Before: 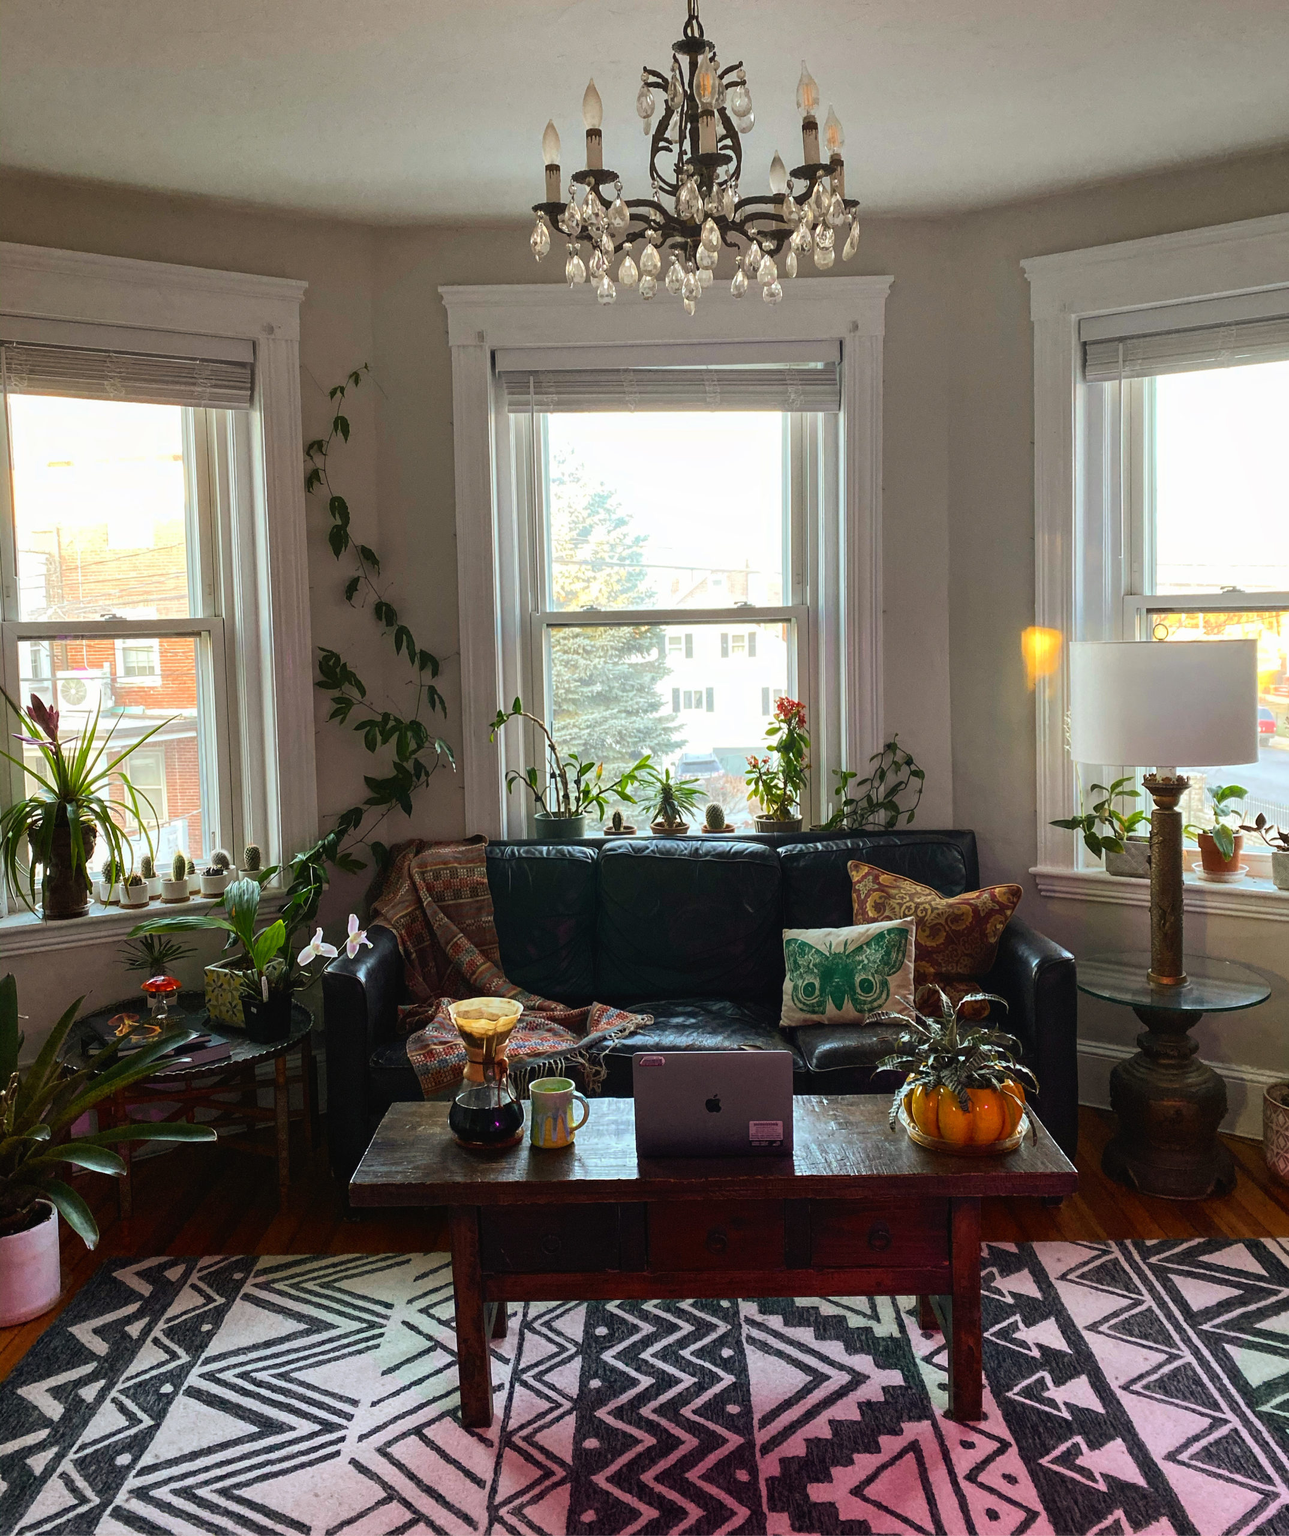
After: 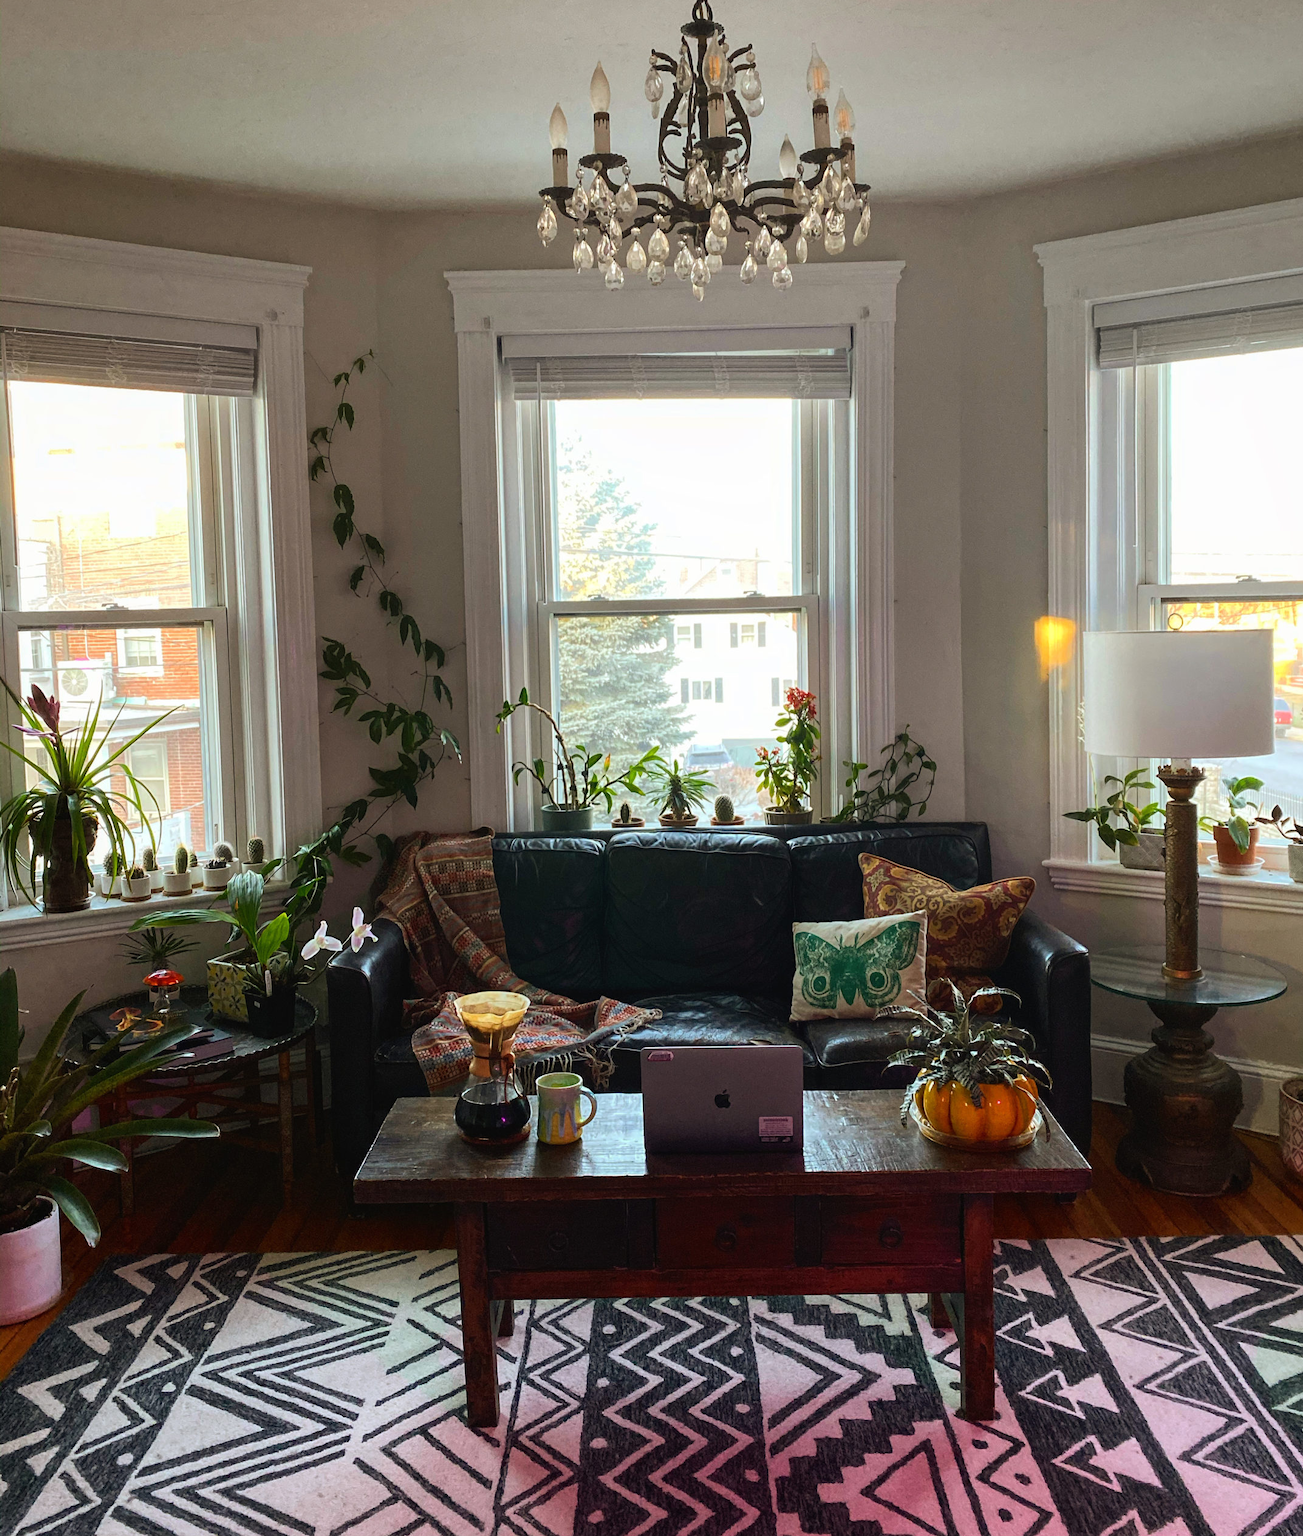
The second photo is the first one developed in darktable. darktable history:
crop: top 1.188%, right 0.052%
